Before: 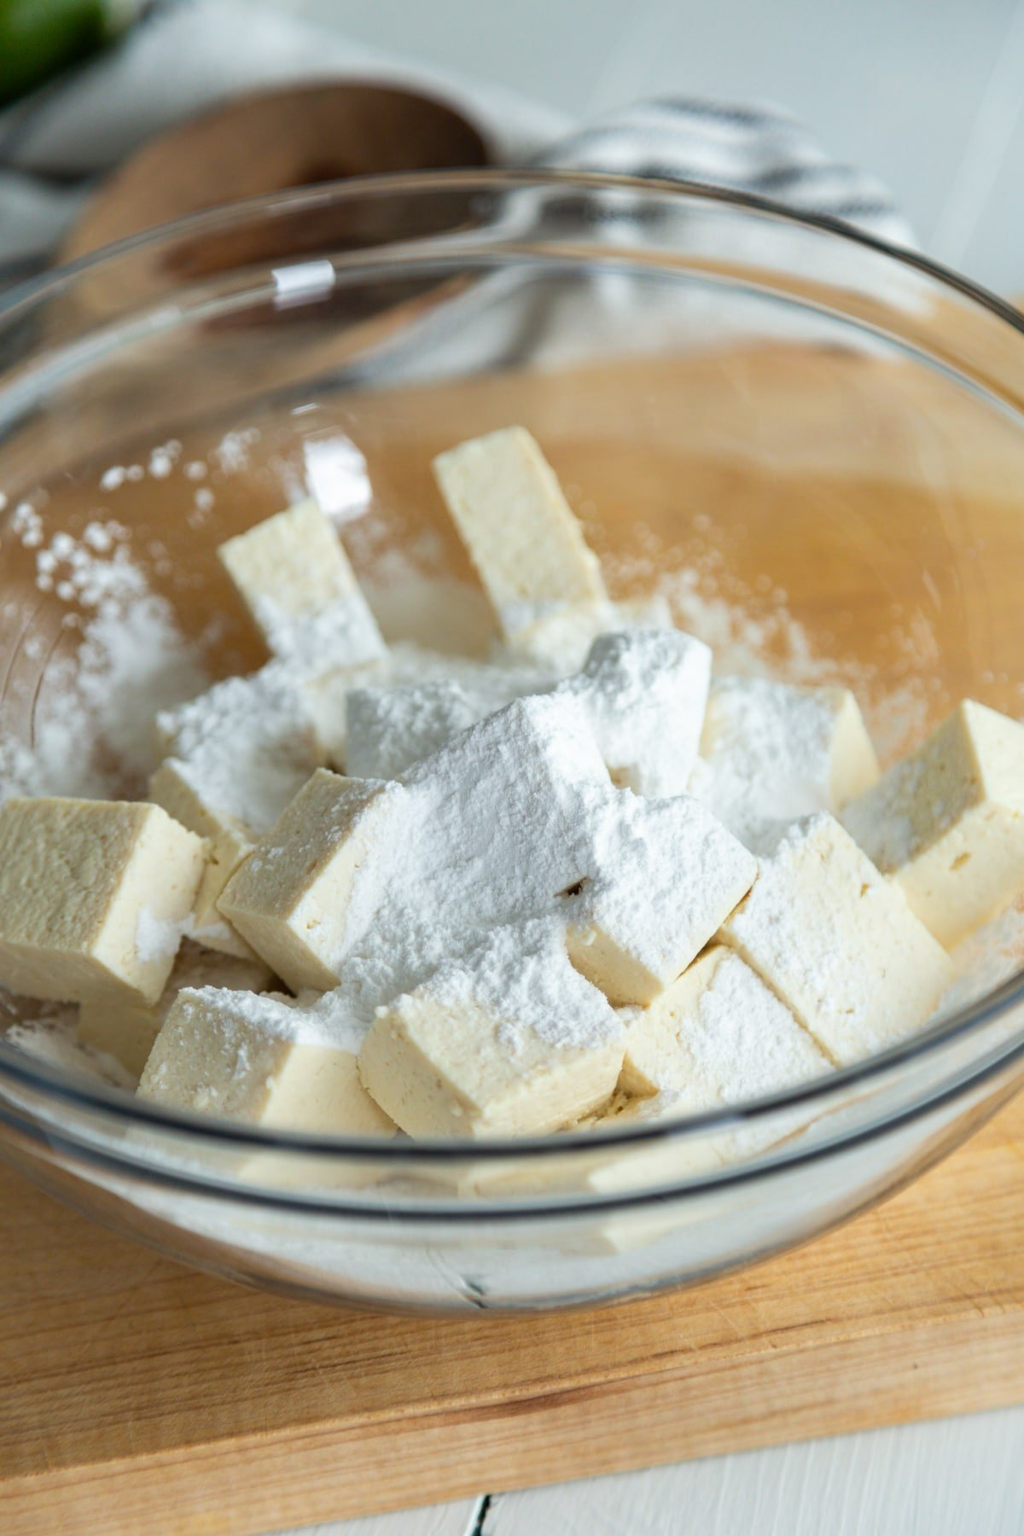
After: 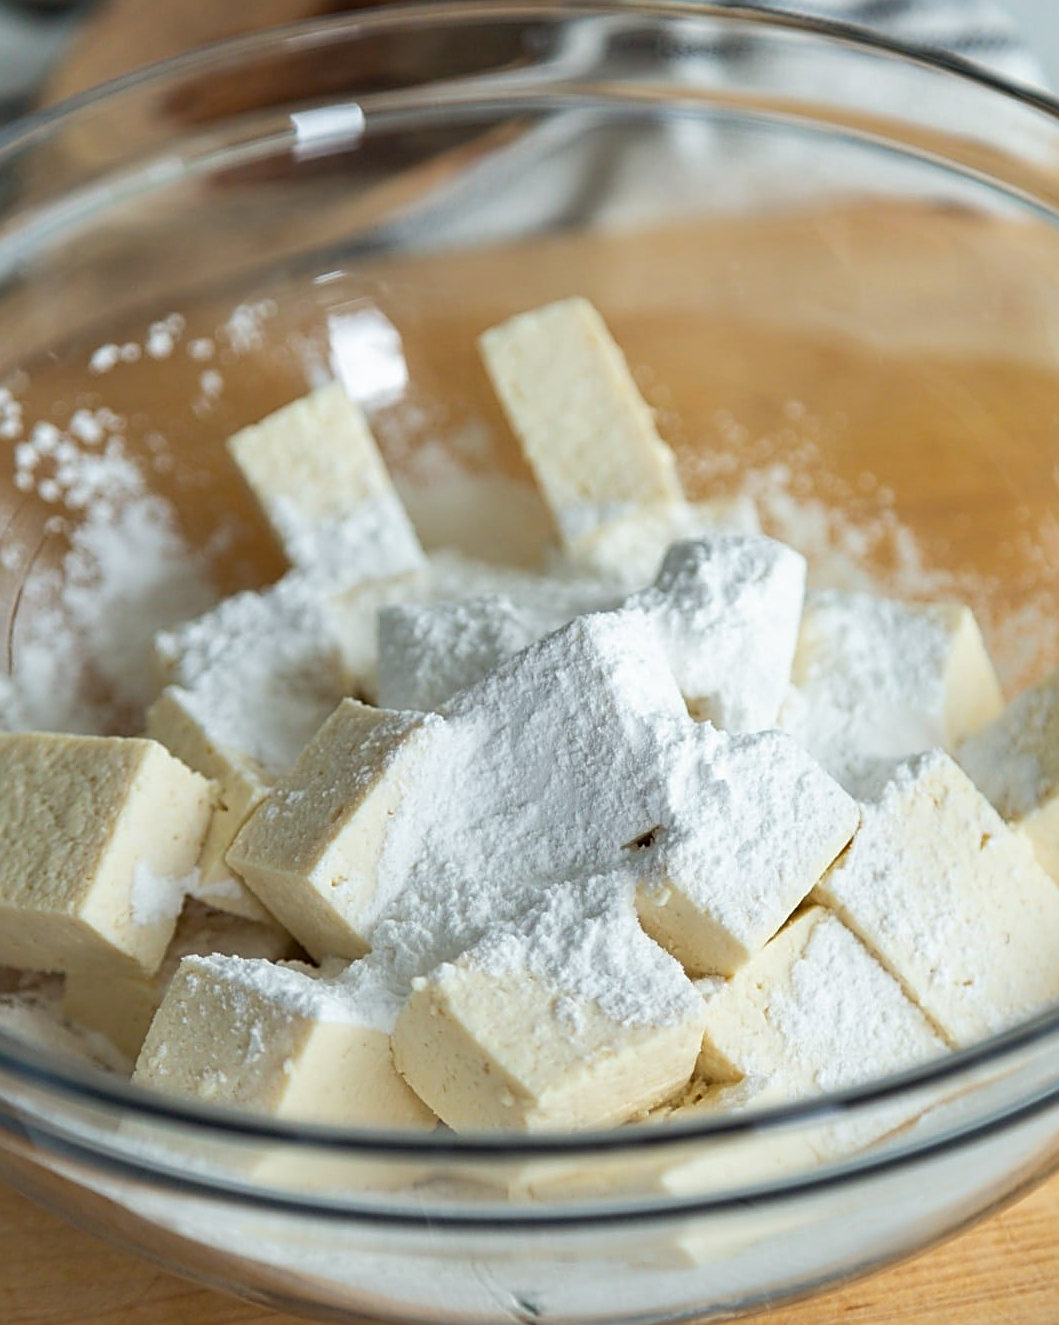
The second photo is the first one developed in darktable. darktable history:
sharpen: amount 0.747
crop and rotate: left 2.336%, top 11.25%, right 9.374%, bottom 15.129%
shadows and highlights: shadows 36.43, highlights -27.63, soften with gaussian
